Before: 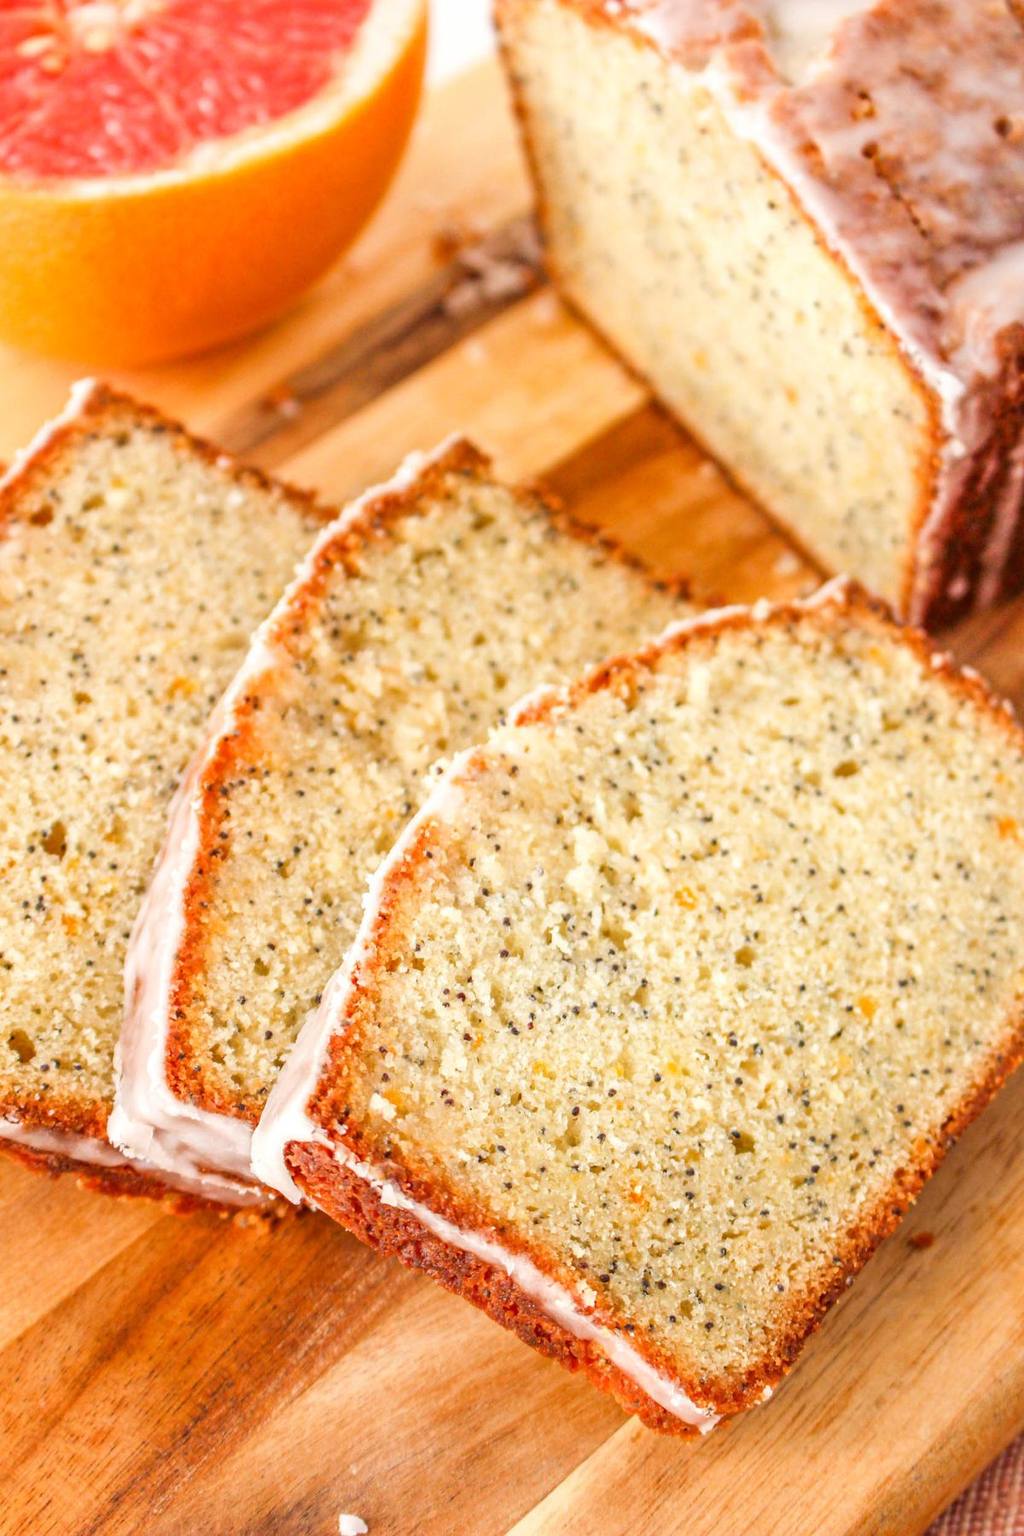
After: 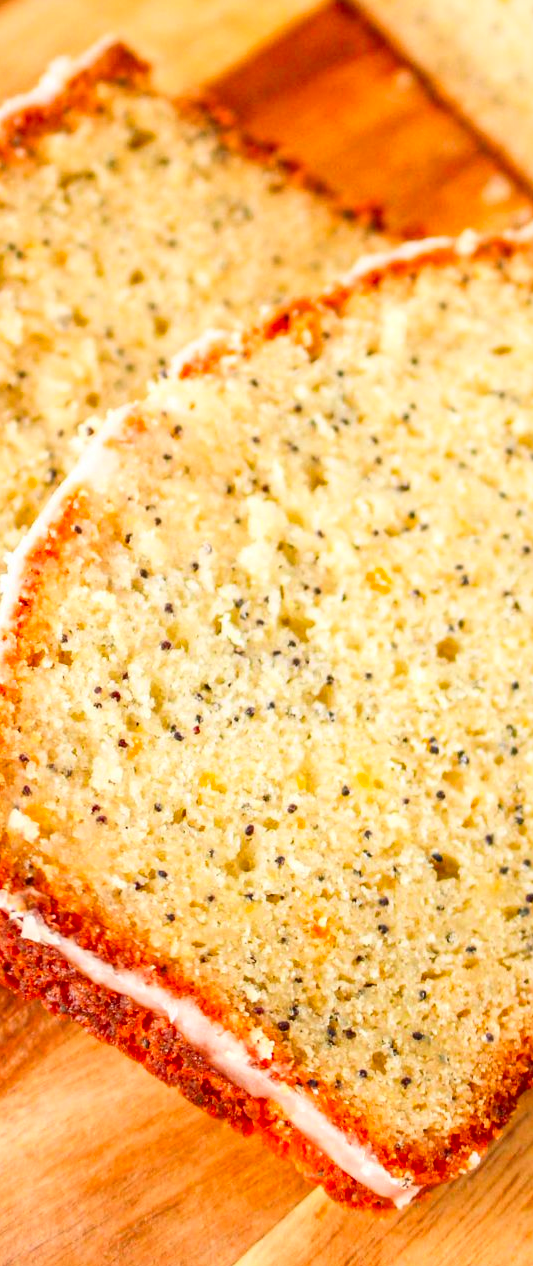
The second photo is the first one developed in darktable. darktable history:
crop: left 35.432%, top 26.233%, right 20.145%, bottom 3.432%
contrast brightness saturation: contrast 0.16, saturation 0.32
